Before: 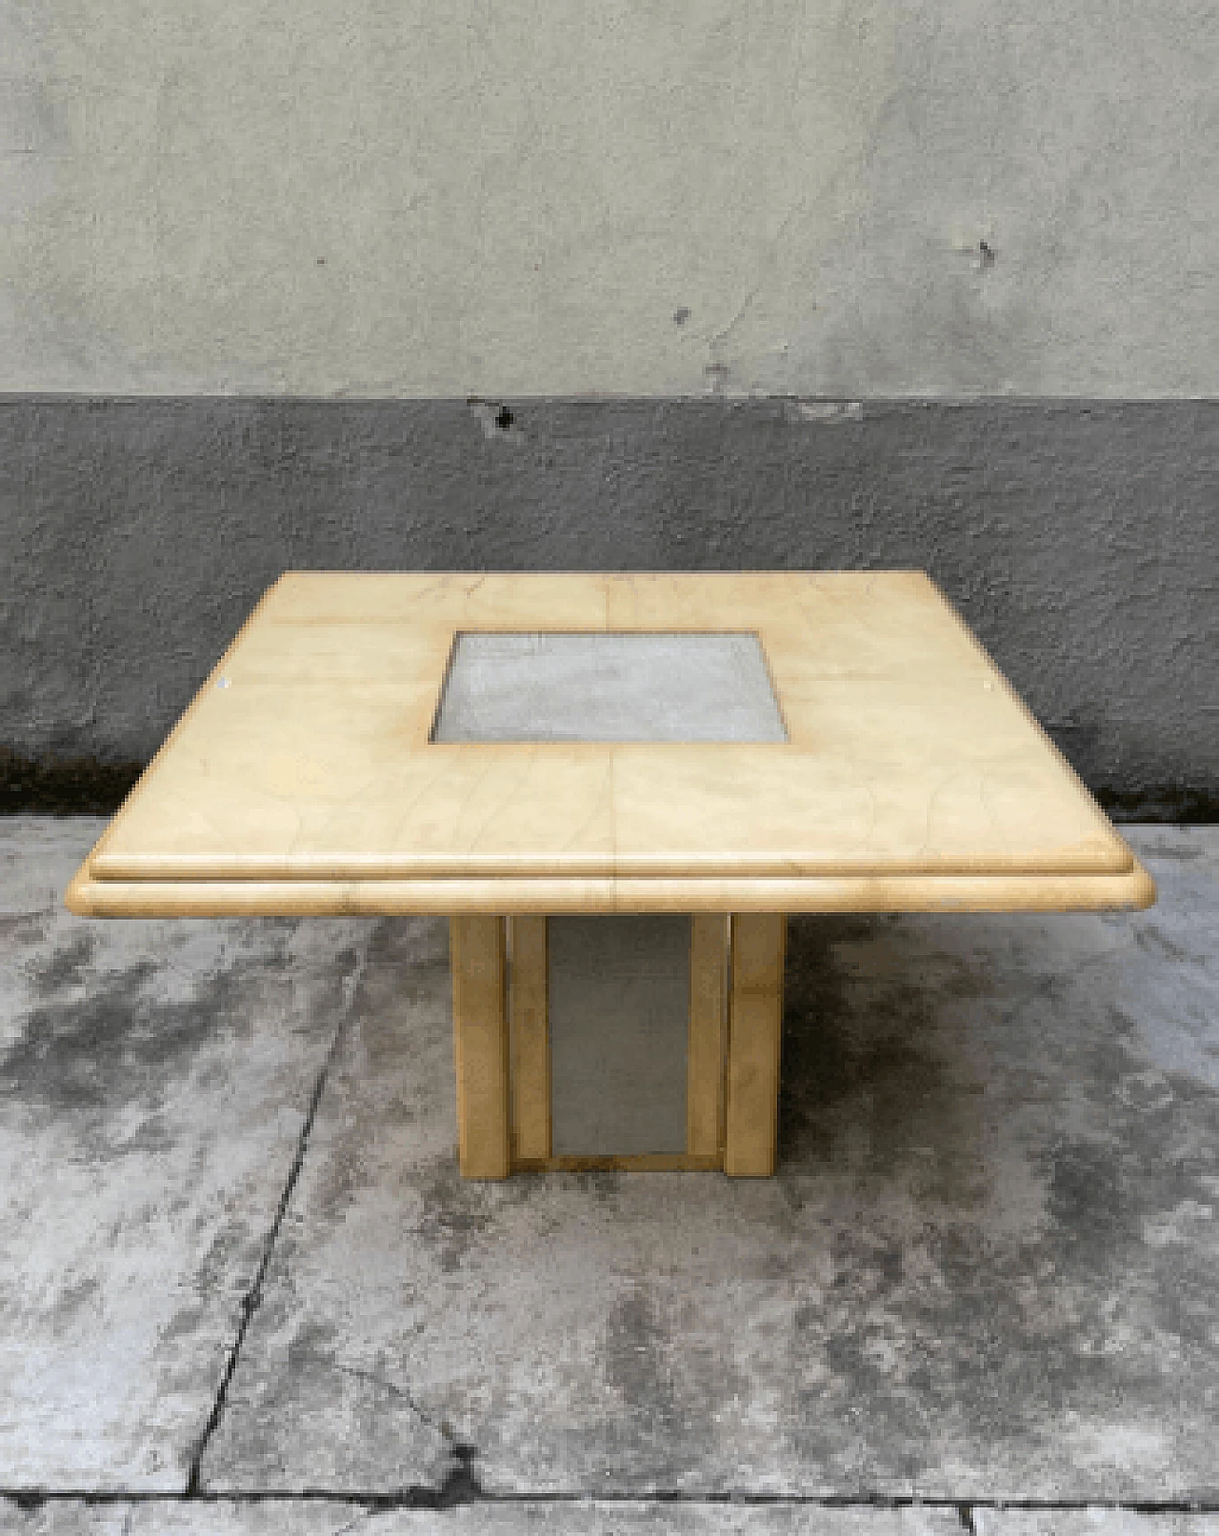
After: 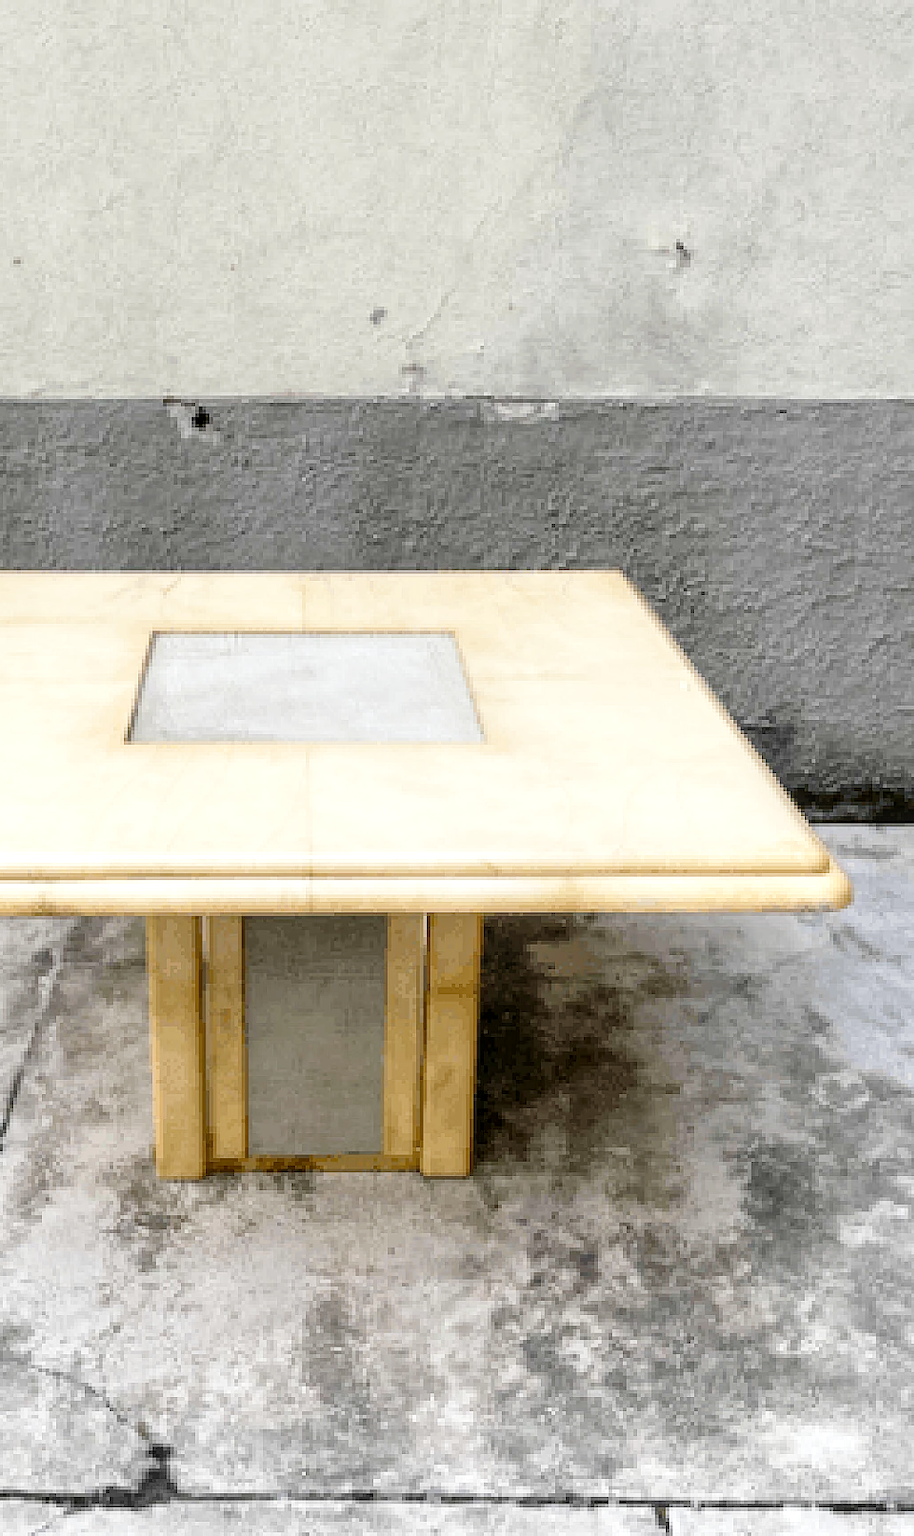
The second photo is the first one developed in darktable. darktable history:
local contrast: detail 130%
crop and rotate: left 24.928%
base curve: curves: ch0 [(0, 0) (0.008, 0.007) (0.022, 0.029) (0.048, 0.089) (0.092, 0.197) (0.191, 0.399) (0.275, 0.534) (0.357, 0.65) (0.477, 0.78) (0.542, 0.833) (0.799, 0.973) (1, 1)], preserve colors none
